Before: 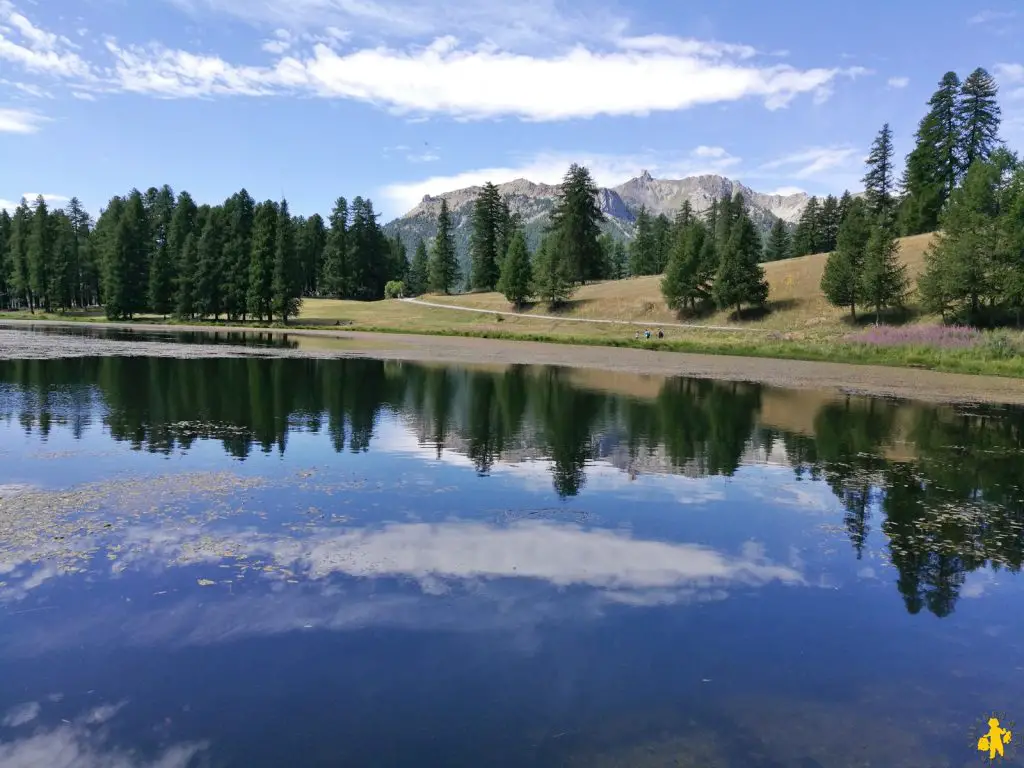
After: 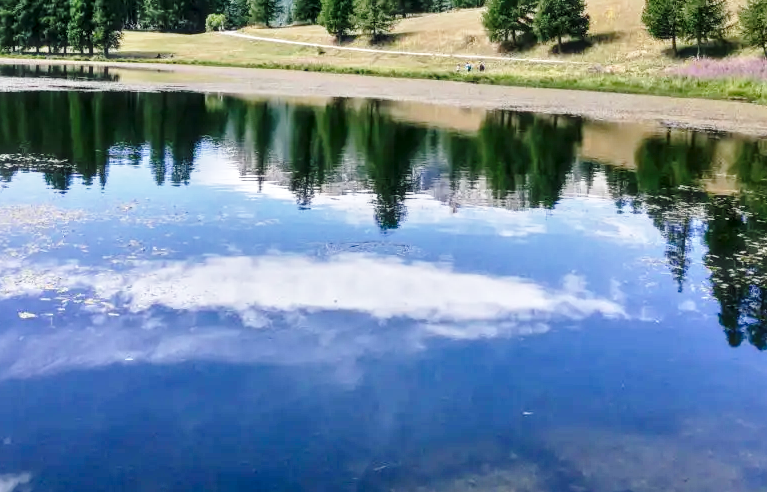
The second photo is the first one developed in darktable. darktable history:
base curve: curves: ch0 [(0, 0) (0.028, 0.03) (0.121, 0.232) (0.46, 0.748) (0.859, 0.968) (1, 1)], preserve colors none
crop and rotate: left 17.51%, top 34.853%, right 7.55%, bottom 1.049%
shadows and highlights: shadows 60.76, soften with gaussian
exposure: black level correction 0.005, exposure 0.285 EV, compensate exposure bias true, compensate highlight preservation false
haze removal: strength -0.101, compatibility mode true, adaptive false
local contrast: detail 130%
